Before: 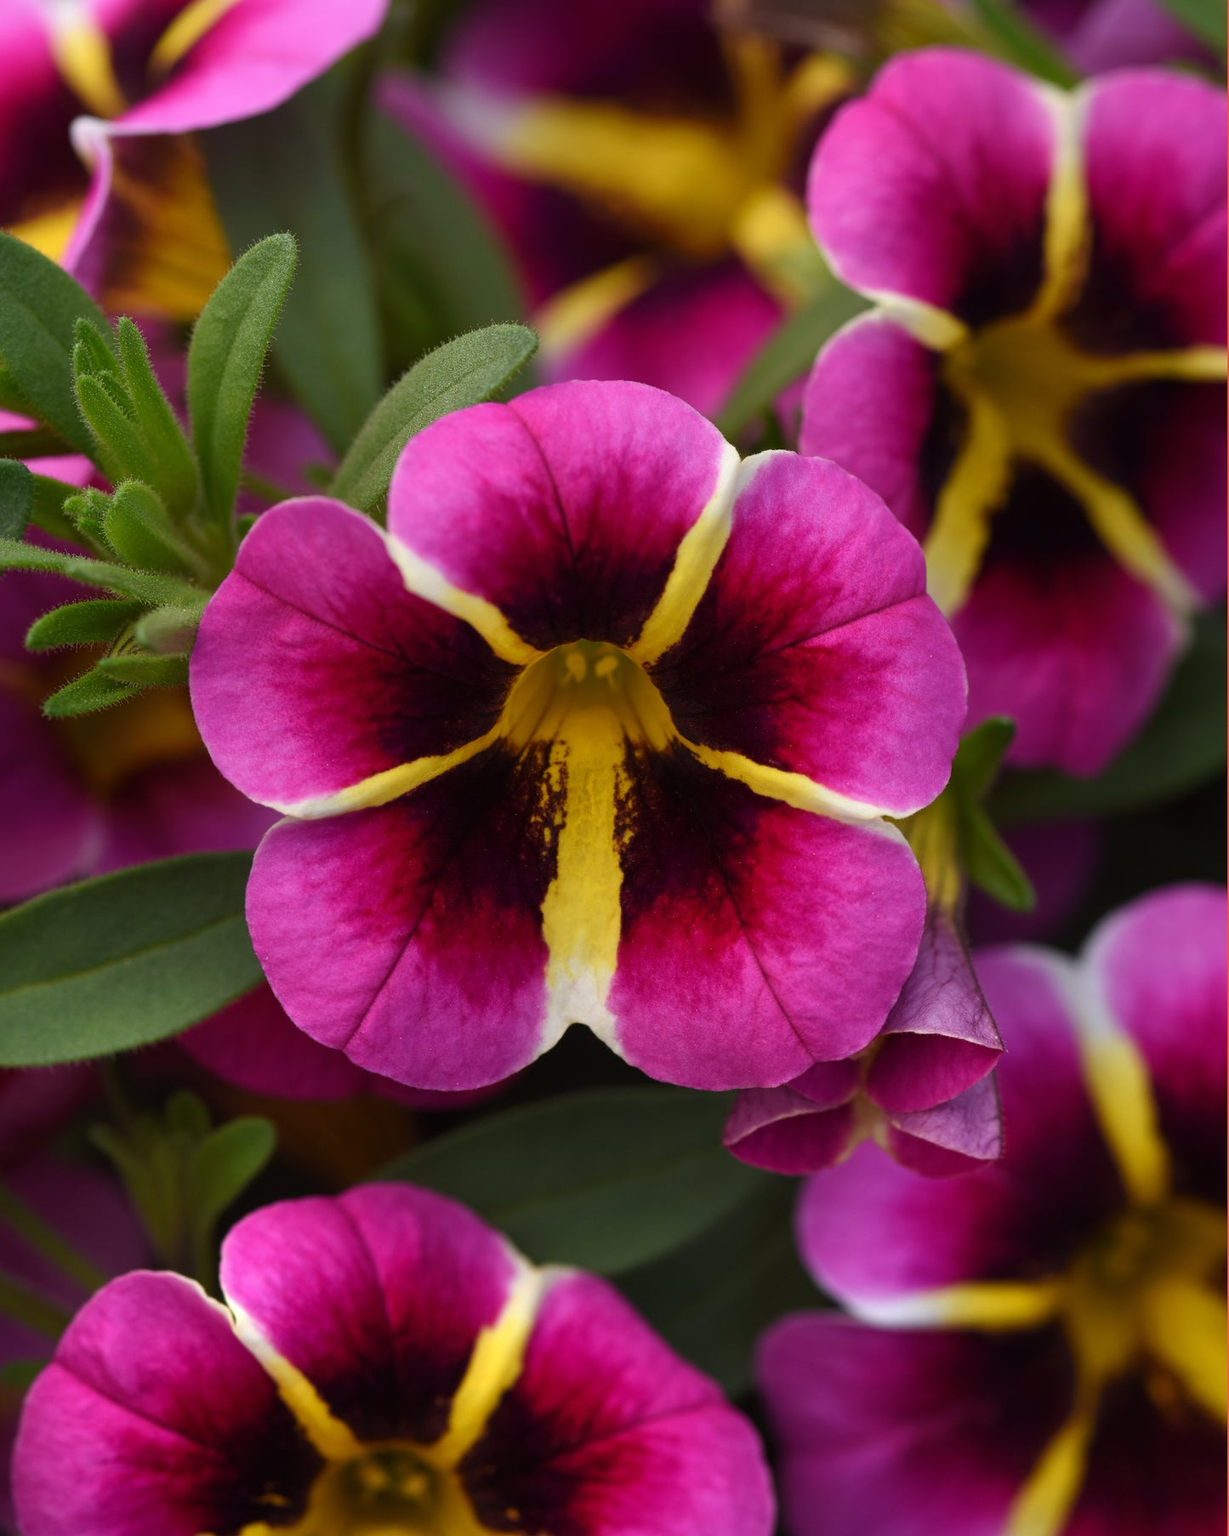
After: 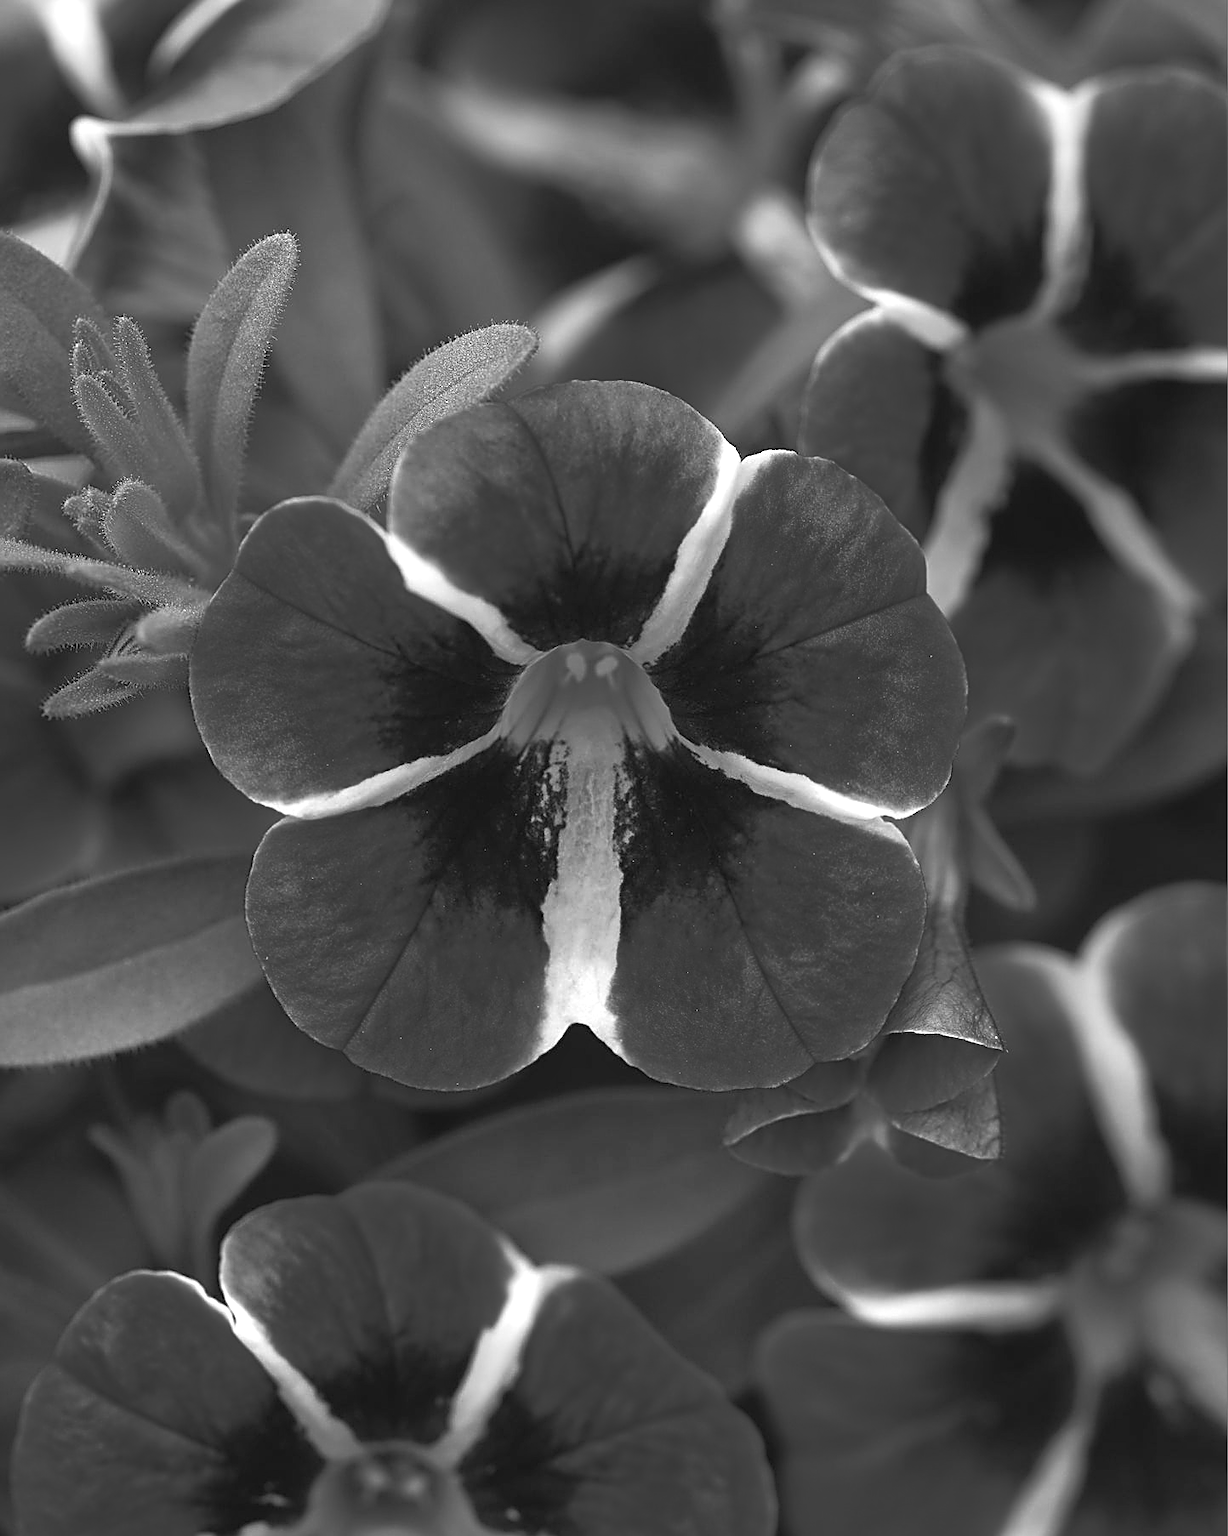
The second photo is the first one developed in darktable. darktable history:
rgb curve: curves: ch0 [(0, 0) (0.053, 0.068) (0.122, 0.128) (1, 1)]
sharpen: radius 1.685, amount 1.294
color balance rgb: shadows lift › chroma 9.92%, shadows lift › hue 45.12°, power › luminance 3.26%, power › hue 231.93°, global offset › luminance 0.4%, global offset › chroma 0.21%, global offset › hue 255.02°
monochrome: a 0, b 0, size 0.5, highlights 0.57
exposure: exposure 0.785 EV, compensate highlight preservation false
white balance: red 0.984, blue 1.059
